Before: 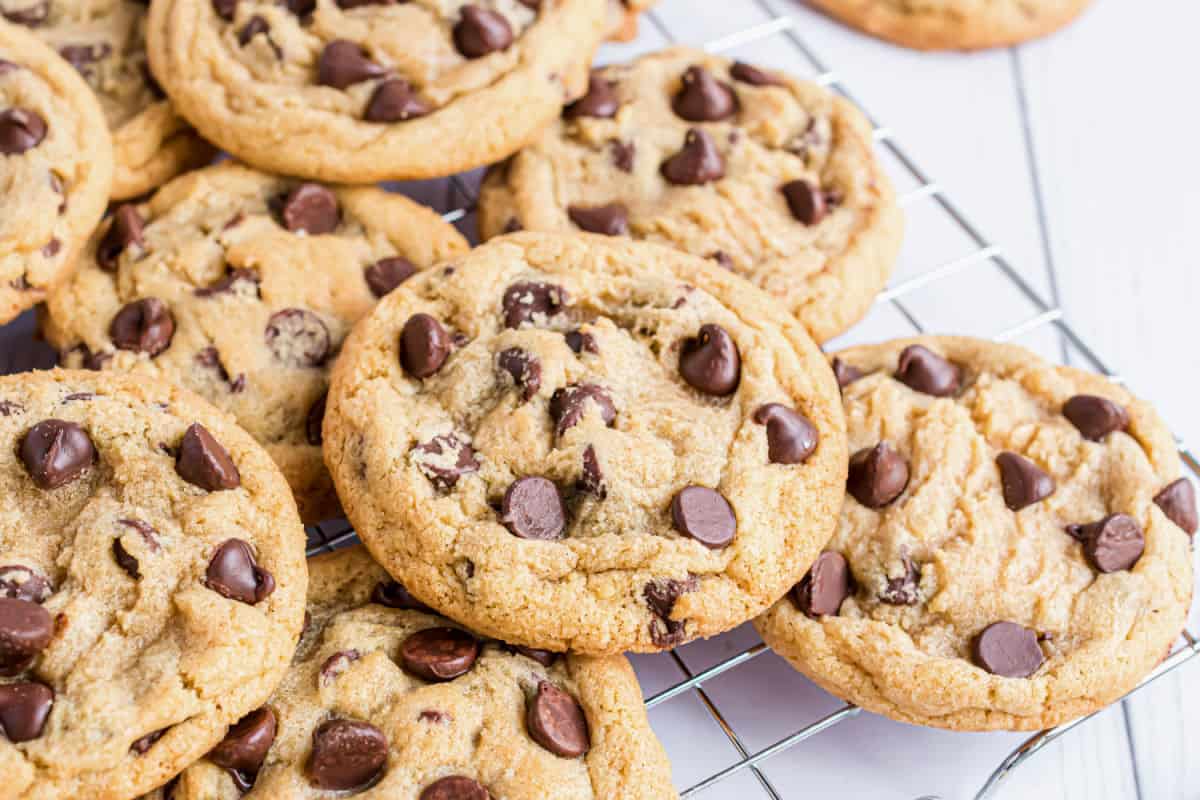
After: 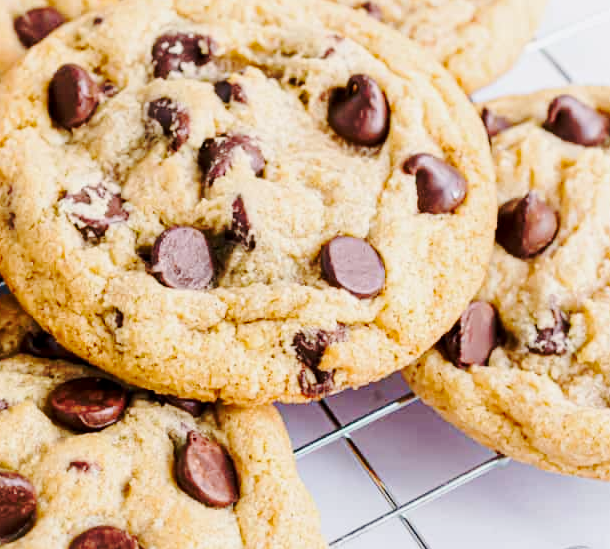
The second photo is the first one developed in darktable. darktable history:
tone curve: curves: ch0 [(0.017, 0) (0.107, 0.071) (0.295, 0.264) (0.447, 0.507) (0.54, 0.618) (0.733, 0.791) (0.879, 0.898) (1, 0.97)]; ch1 [(0, 0) (0.393, 0.415) (0.447, 0.448) (0.485, 0.497) (0.523, 0.515) (0.544, 0.55) (0.59, 0.609) (0.686, 0.686) (1, 1)]; ch2 [(0, 0) (0.369, 0.388) (0.449, 0.431) (0.499, 0.5) (0.521, 0.505) (0.53, 0.538) (0.579, 0.601) (0.669, 0.733) (1, 1)], preserve colors none
crop and rotate: left 29.311%, top 31.255%, right 19.827%
